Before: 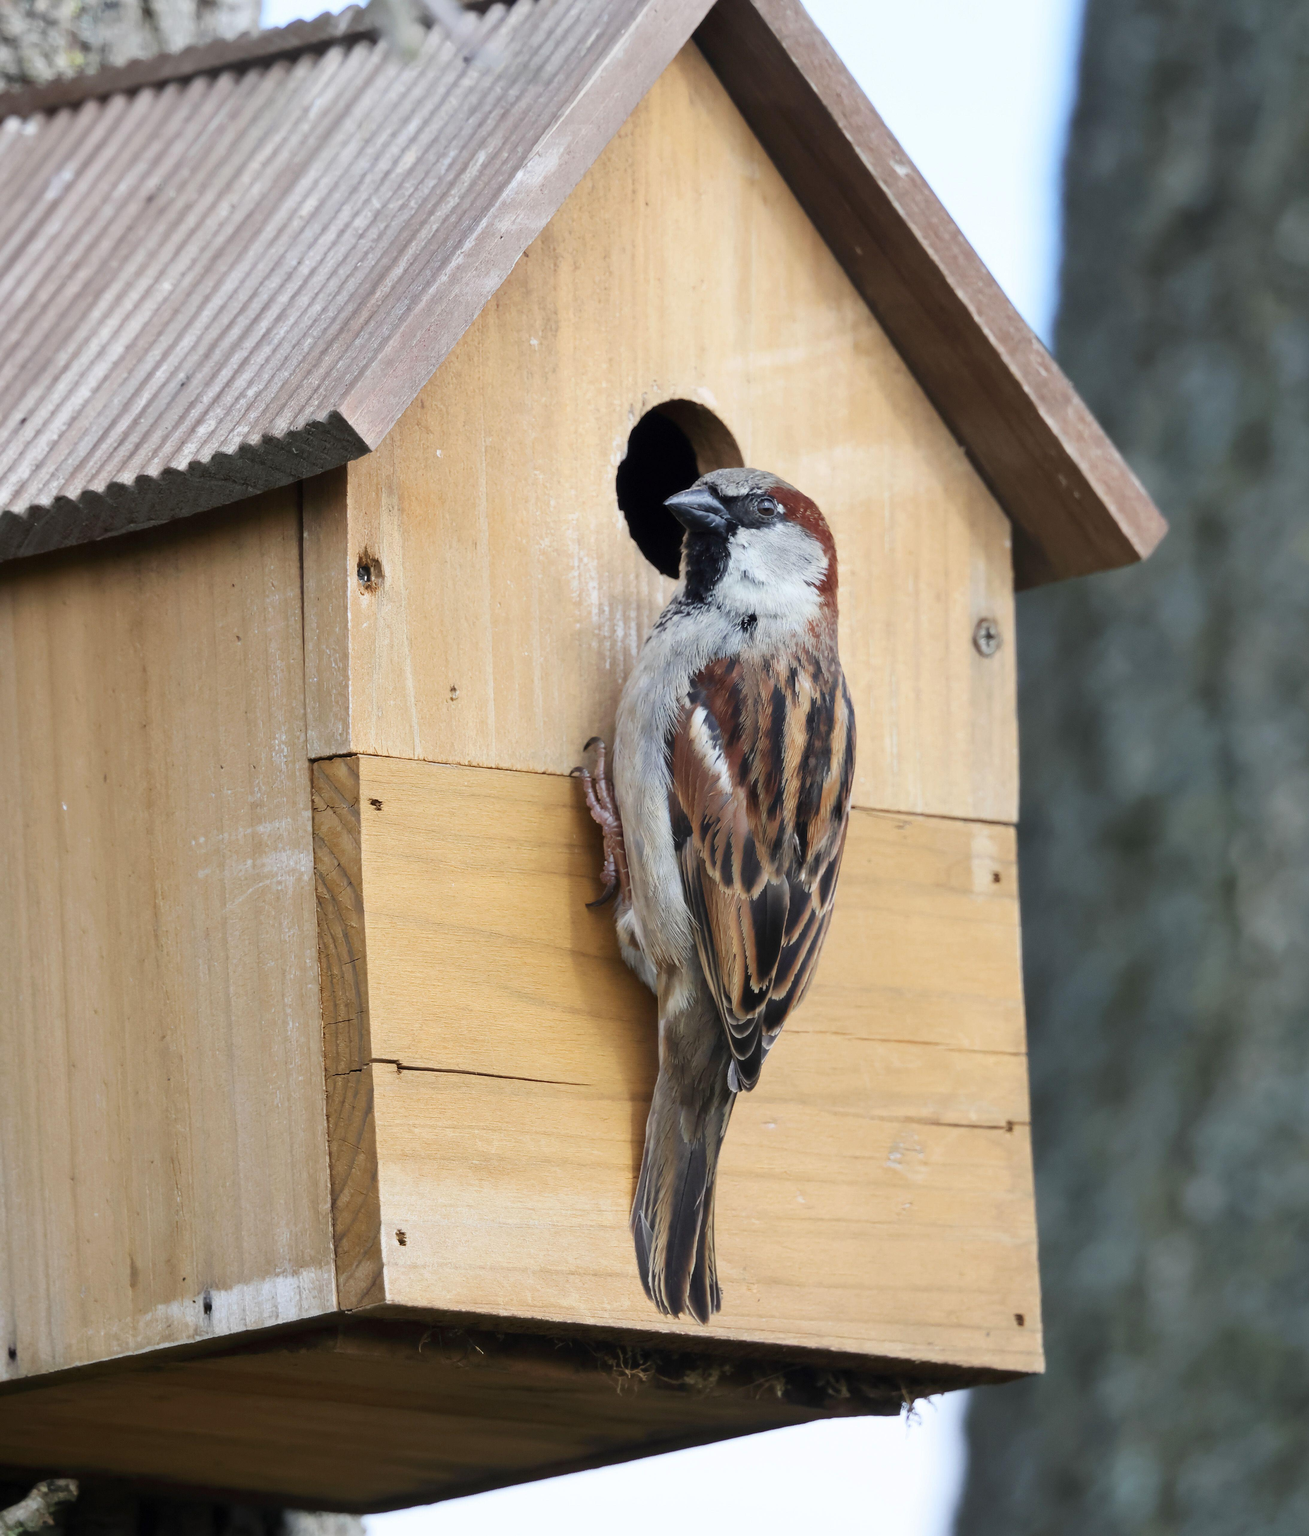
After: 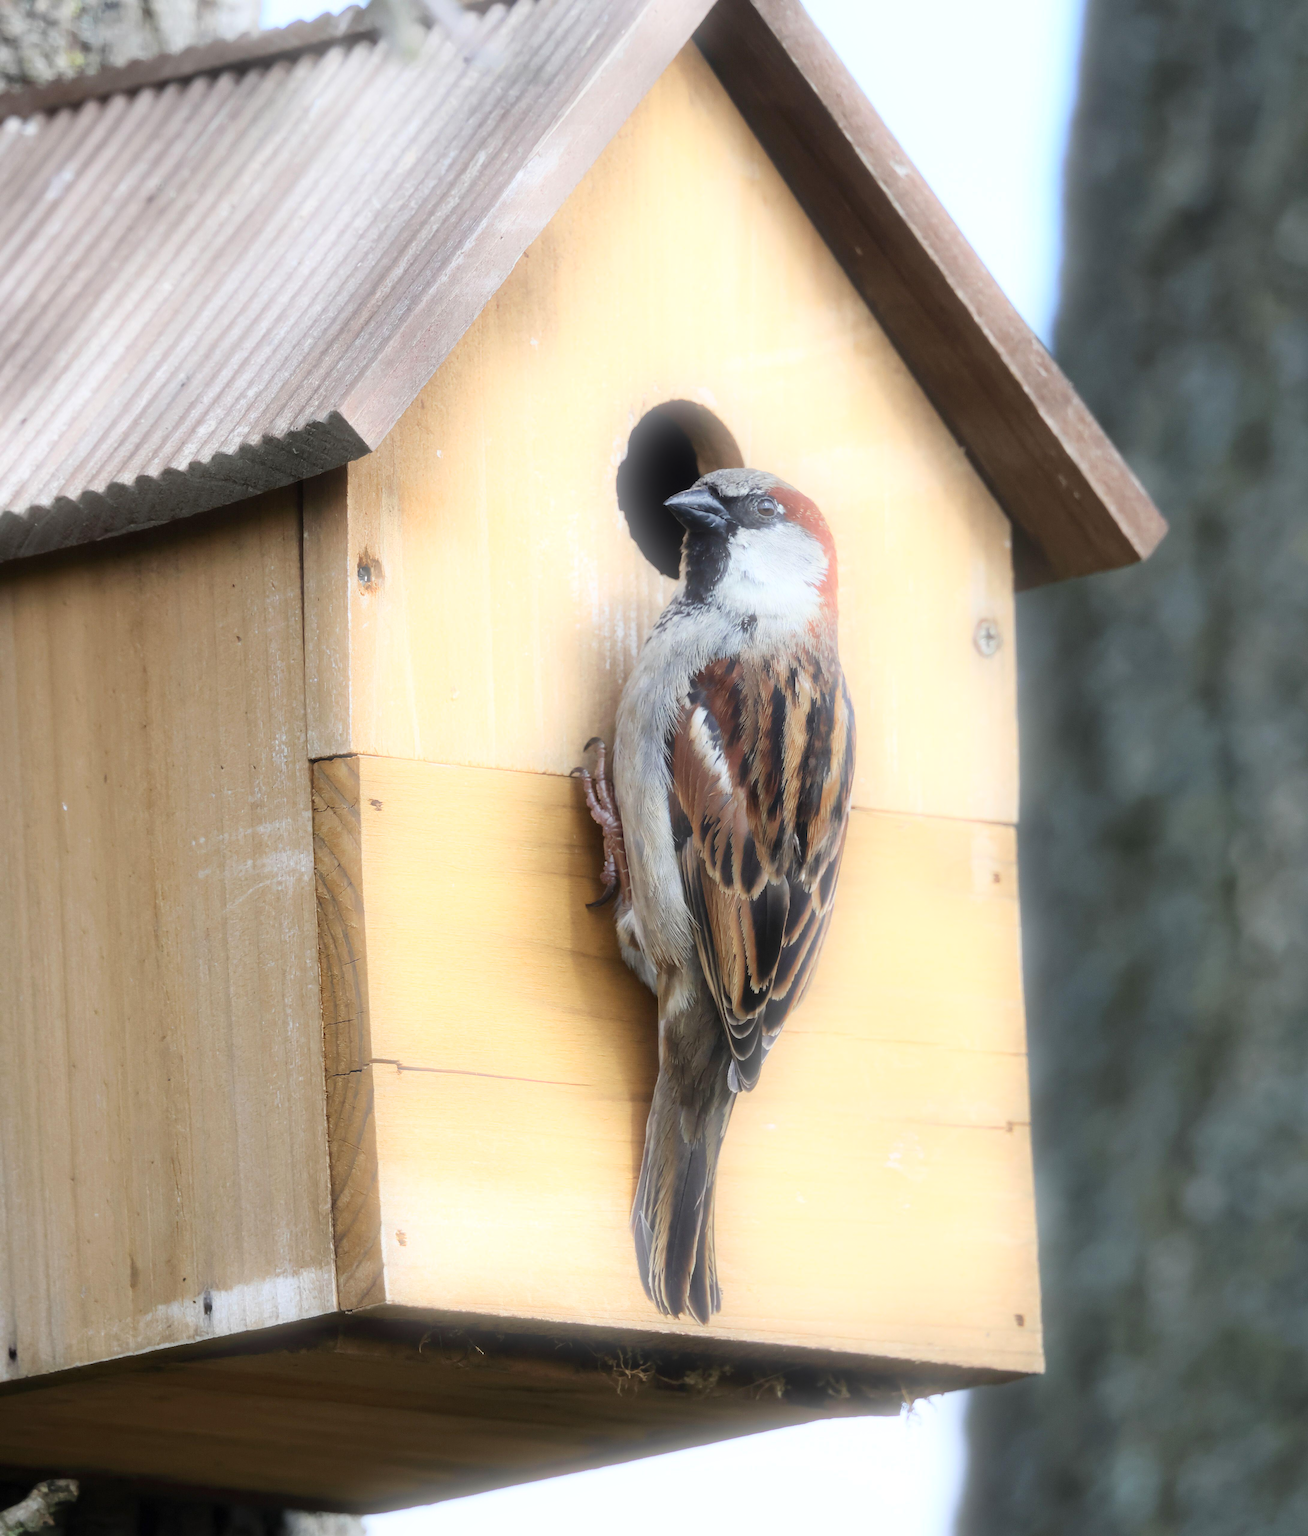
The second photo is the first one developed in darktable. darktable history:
bloom: on, module defaults
tone equalizer: on, module defaults
